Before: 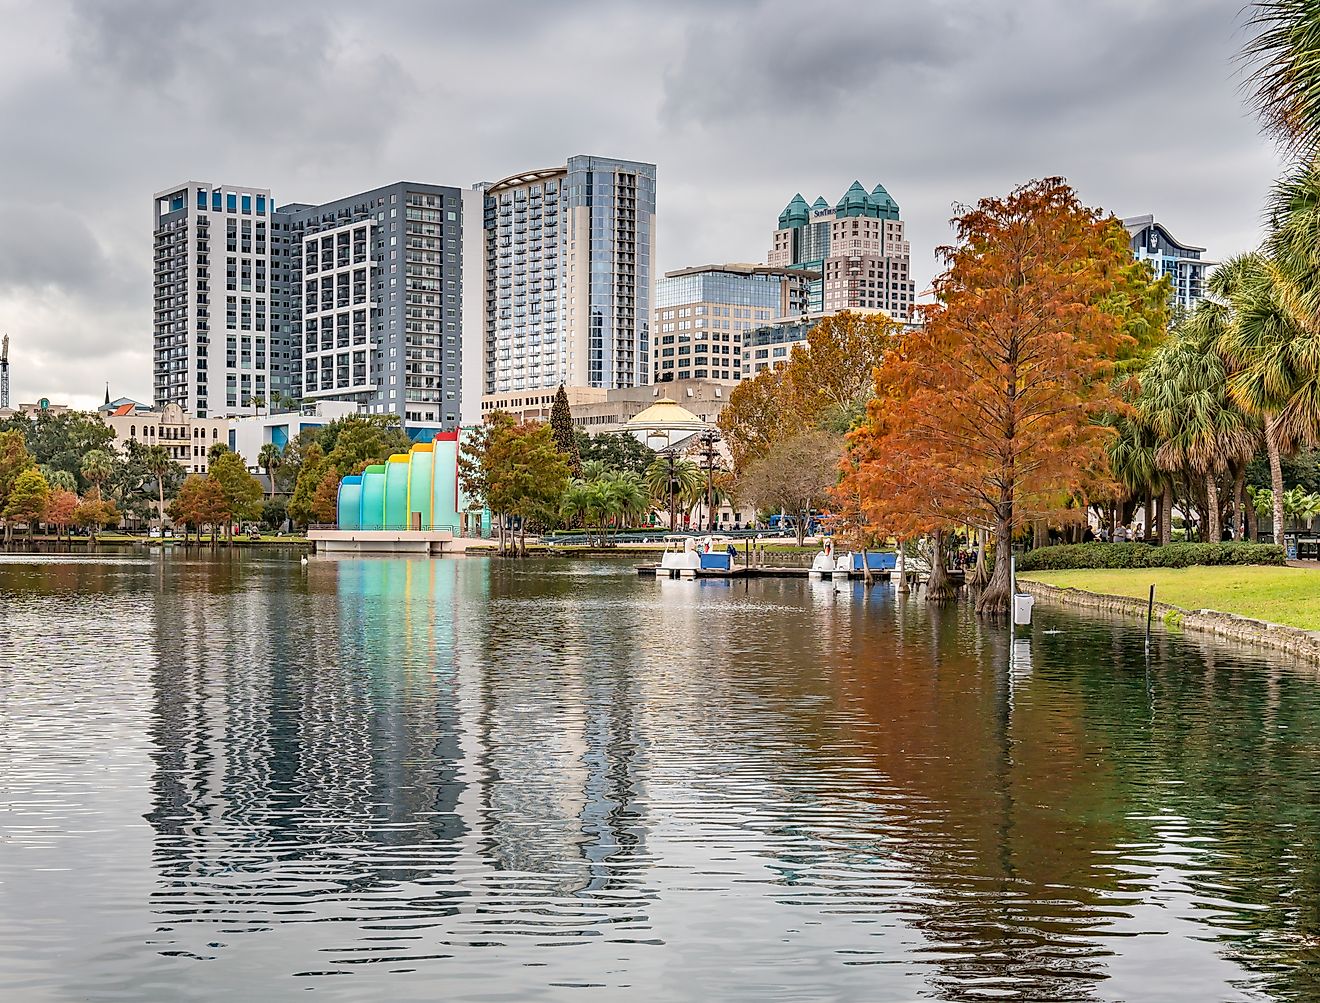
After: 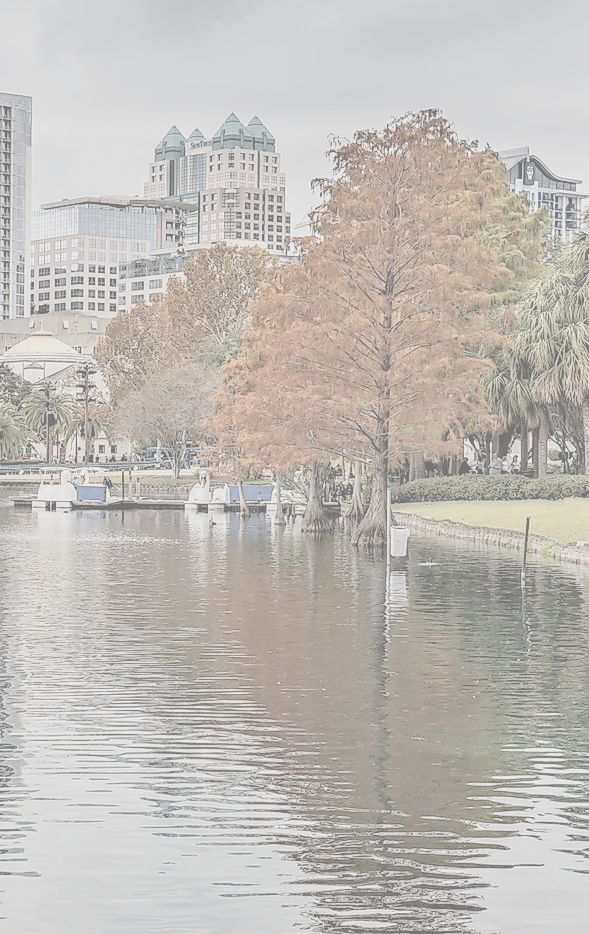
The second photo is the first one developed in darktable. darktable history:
crop: left 47.318%, top 6.862%, right 8.006%
contrast brightness saturation: contrast -0.323, brightness 0.75, saturation -0.78
